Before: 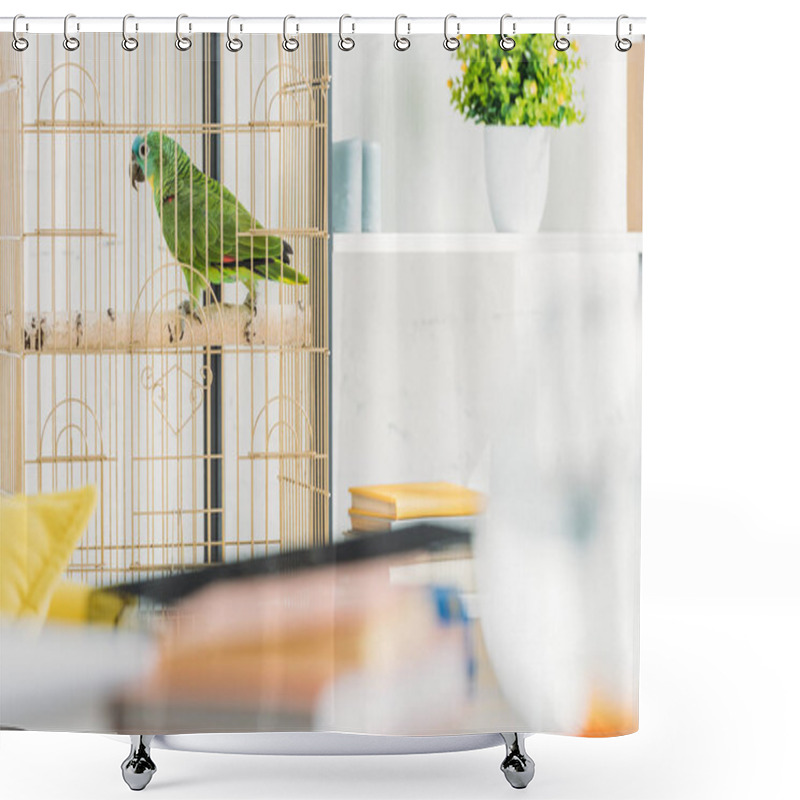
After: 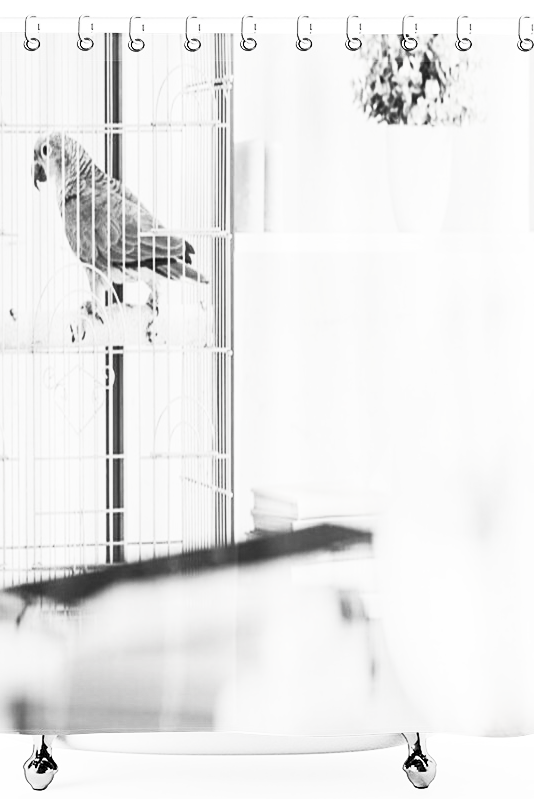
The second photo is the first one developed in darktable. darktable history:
sharpen: amount 0.211
crop and rotate: left 12.477%, right 20.713%
tone equalizer: on, module defaults
contrast brightness saturation: contrast 0.535, brightness 0.471, saturation -0.992
